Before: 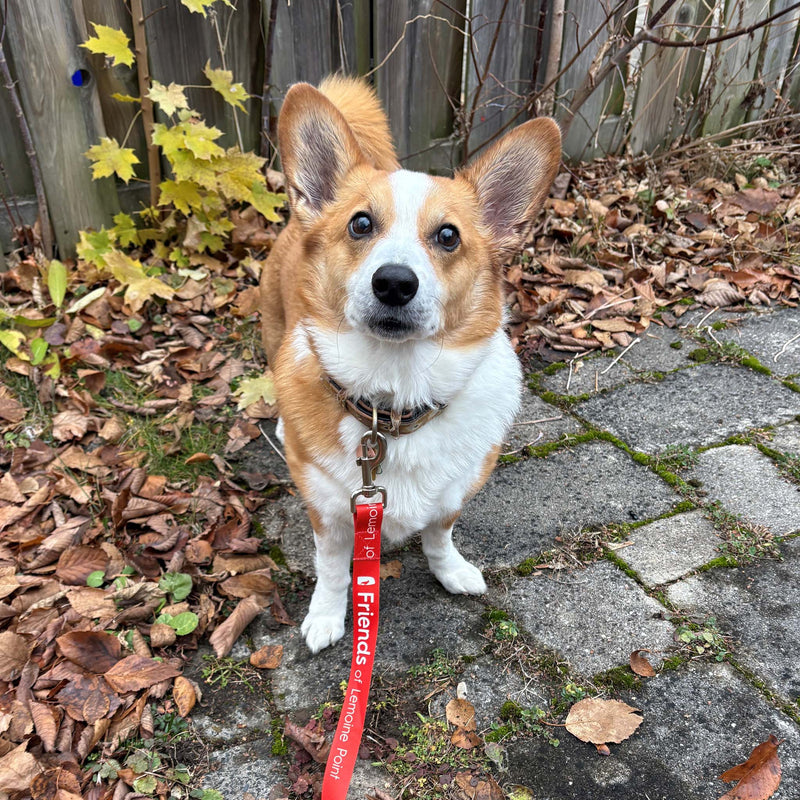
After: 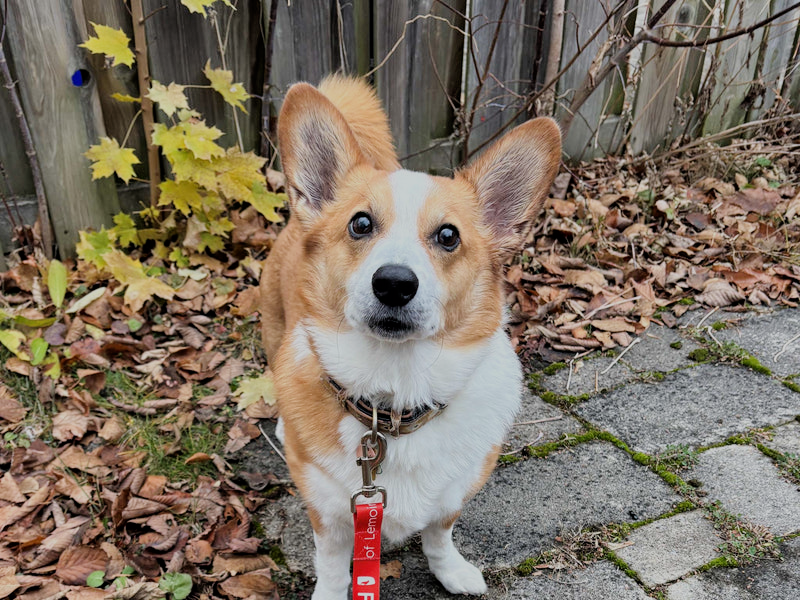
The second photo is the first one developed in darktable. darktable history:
filmic rgb: black relative exposure -7.12 EV, white relative exposure 5.38 EV, threshold 3 EV, hardness 3.02, enable highlight reconstruction true
crop: bottom 24.986%
